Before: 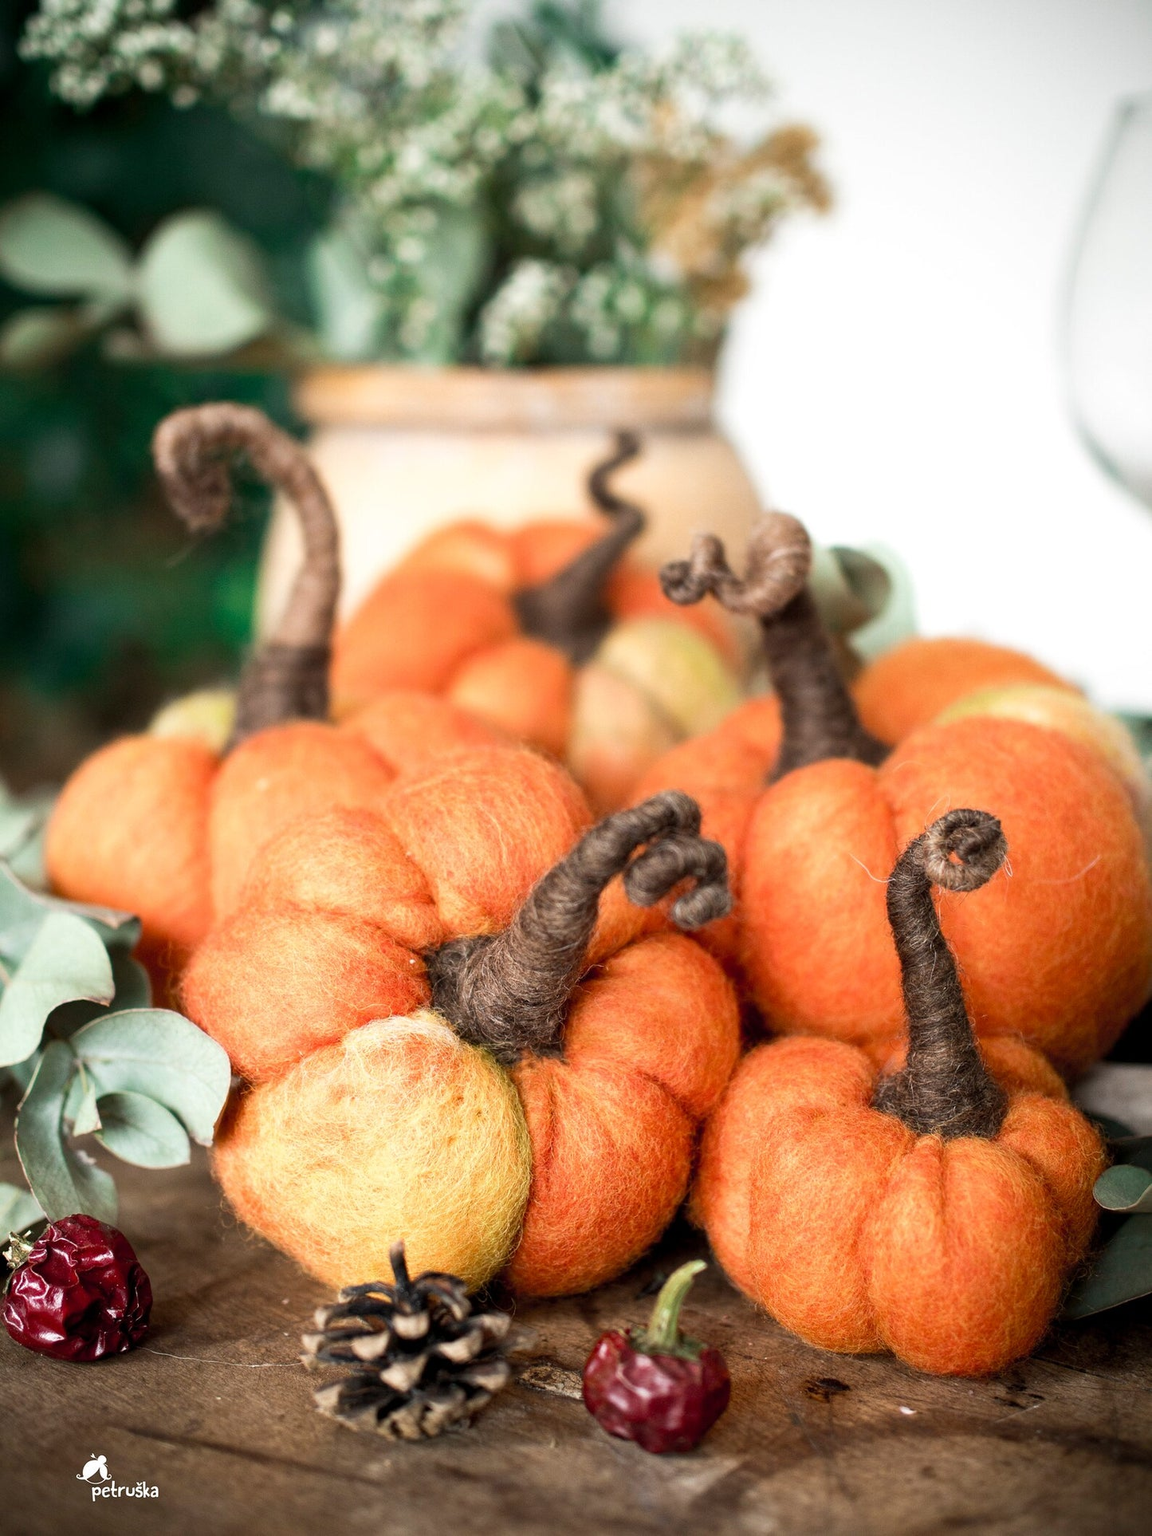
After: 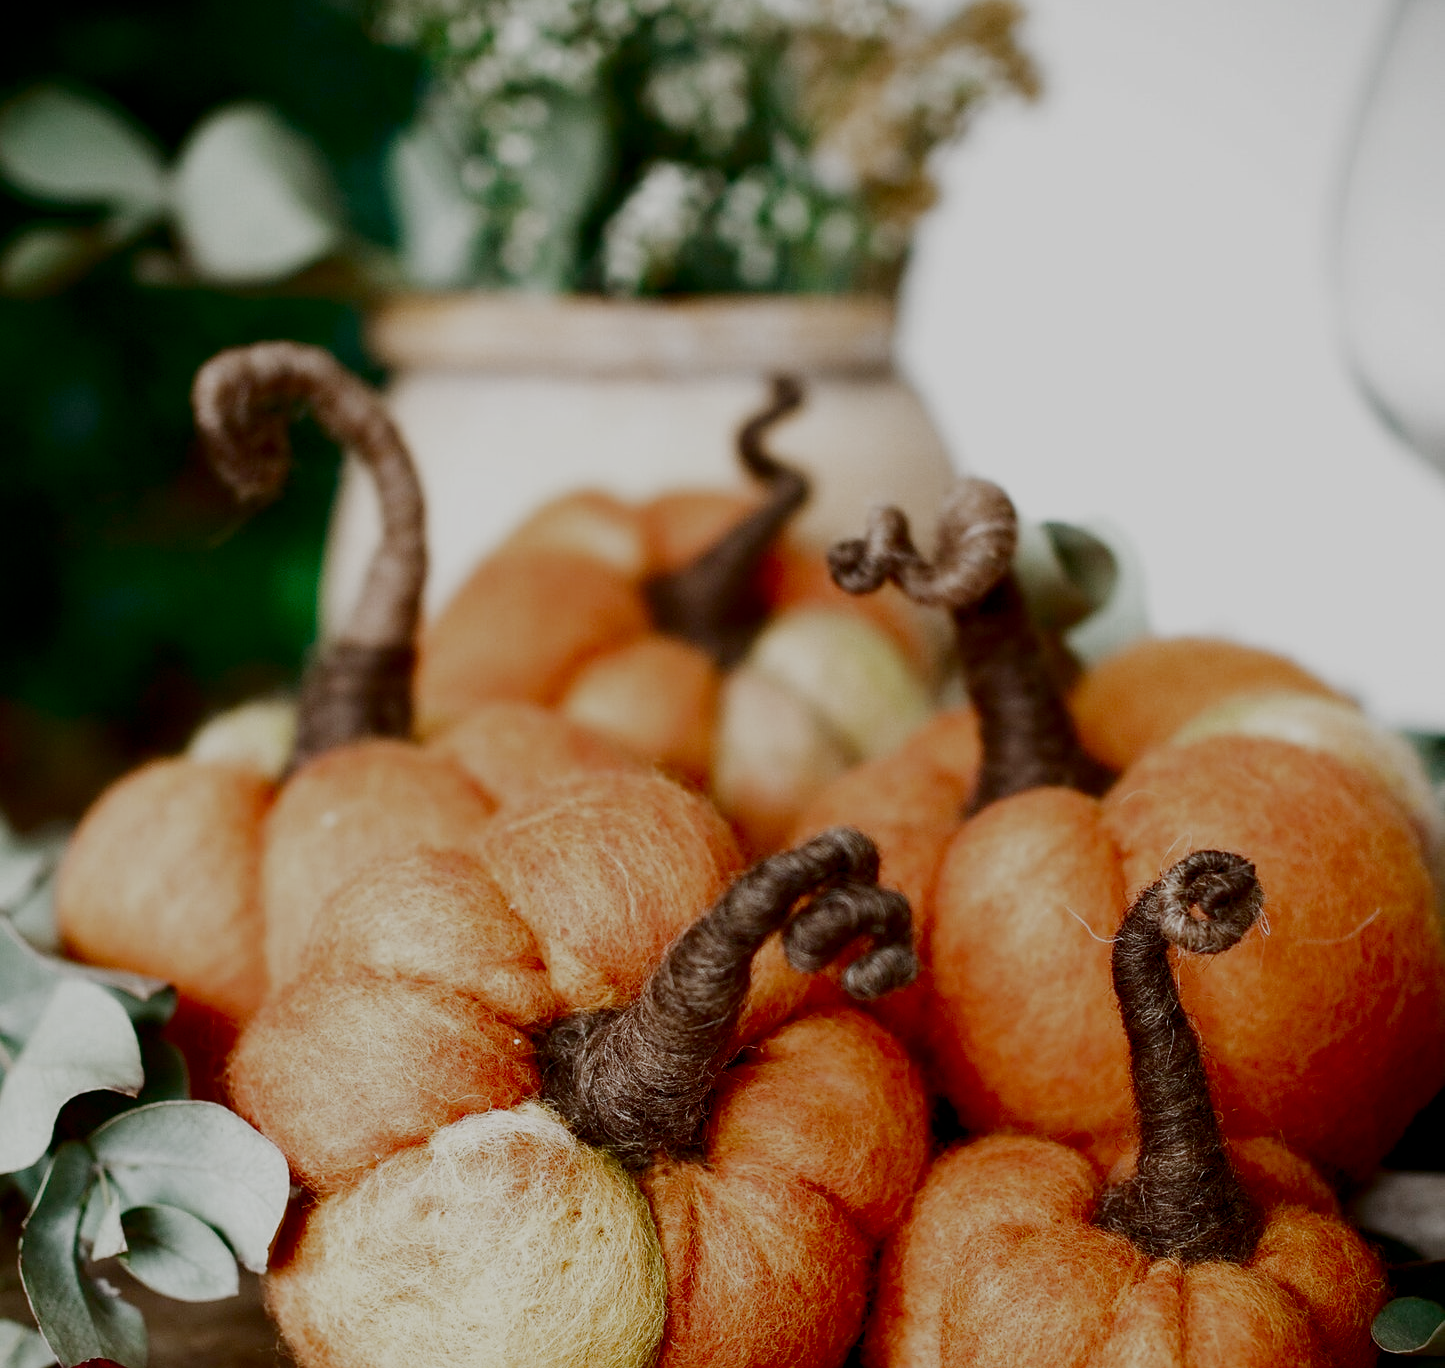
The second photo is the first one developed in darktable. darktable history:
crop and rotate: top 8.56%, bottom 20.388%
sharpen: radius 1.539, amount 0.361, threshold 1.315
contrast brightness saturation: brightness -0.502
filmic rgb: black relative exposure -7.65 EV, white relative exposure 4.56 EV, hardness 3.61, add noise in highlights 0, preserve chrominance no, color science v3 (2019), use custom middle-gray values true, contrast in highlights soft
exposure: black level correction 0.001, exposure 0.5 EV, compensate highlight preservation false
